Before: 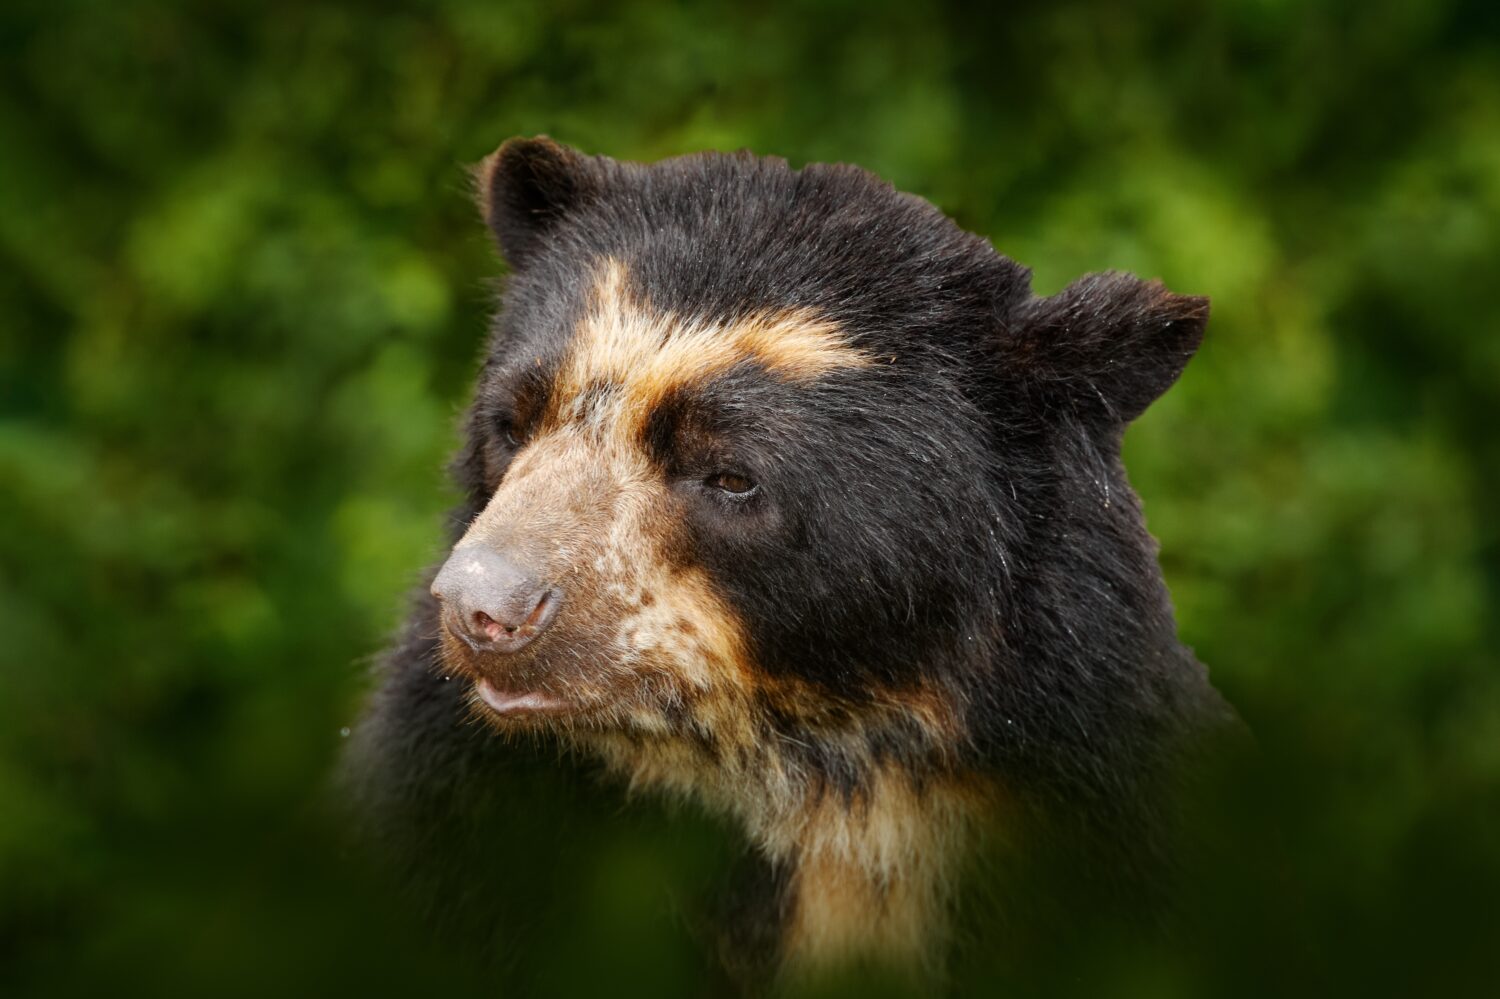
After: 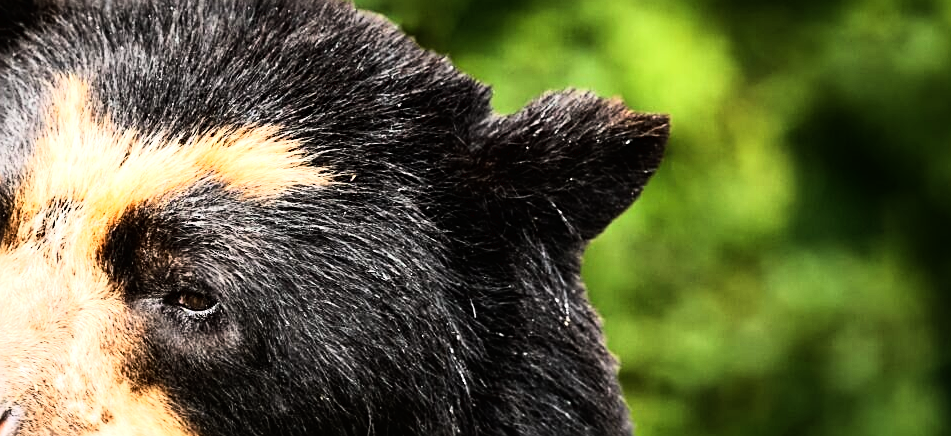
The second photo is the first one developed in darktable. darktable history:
base curve: curves: ch0 [(0, 0) (0, 0.001) (0.001, 0.001) (0.004, 0.002) (0.007, 0.004) (0.015, 0.013) (0.033, 0.045) (0.052, 0.096) (0.075, 0.17) (0.099, 0.241) (0.163, 0.42) (0.219, 0.55) (0.259, 0.616) (0.327, 0.722) (0.365, 0.765) (0.522, 0.873) (0.547, 0.881) (0.689, 0.919) (0.826, 0.952) (1, 1)]
crop: left 36.05%, top 18.288%, right 0.512%, bottom 38.002%
tone equalizer: -8 EV -0.784 EV, -7 EV -0.706 EV, -6 EV -0.564 EV, -5 EV -0.404 EV, -3 EV 0.372 EV, -2 EV 0.6 EV, -1 EV 0.688 EV, +0 EV 0.77 EV, edges refinement/feathering 500, mask exposure compensation -1.57 EV, preserve details no
sharpen: on, module defaults
contrast brightness saturation: saturation -0.042
